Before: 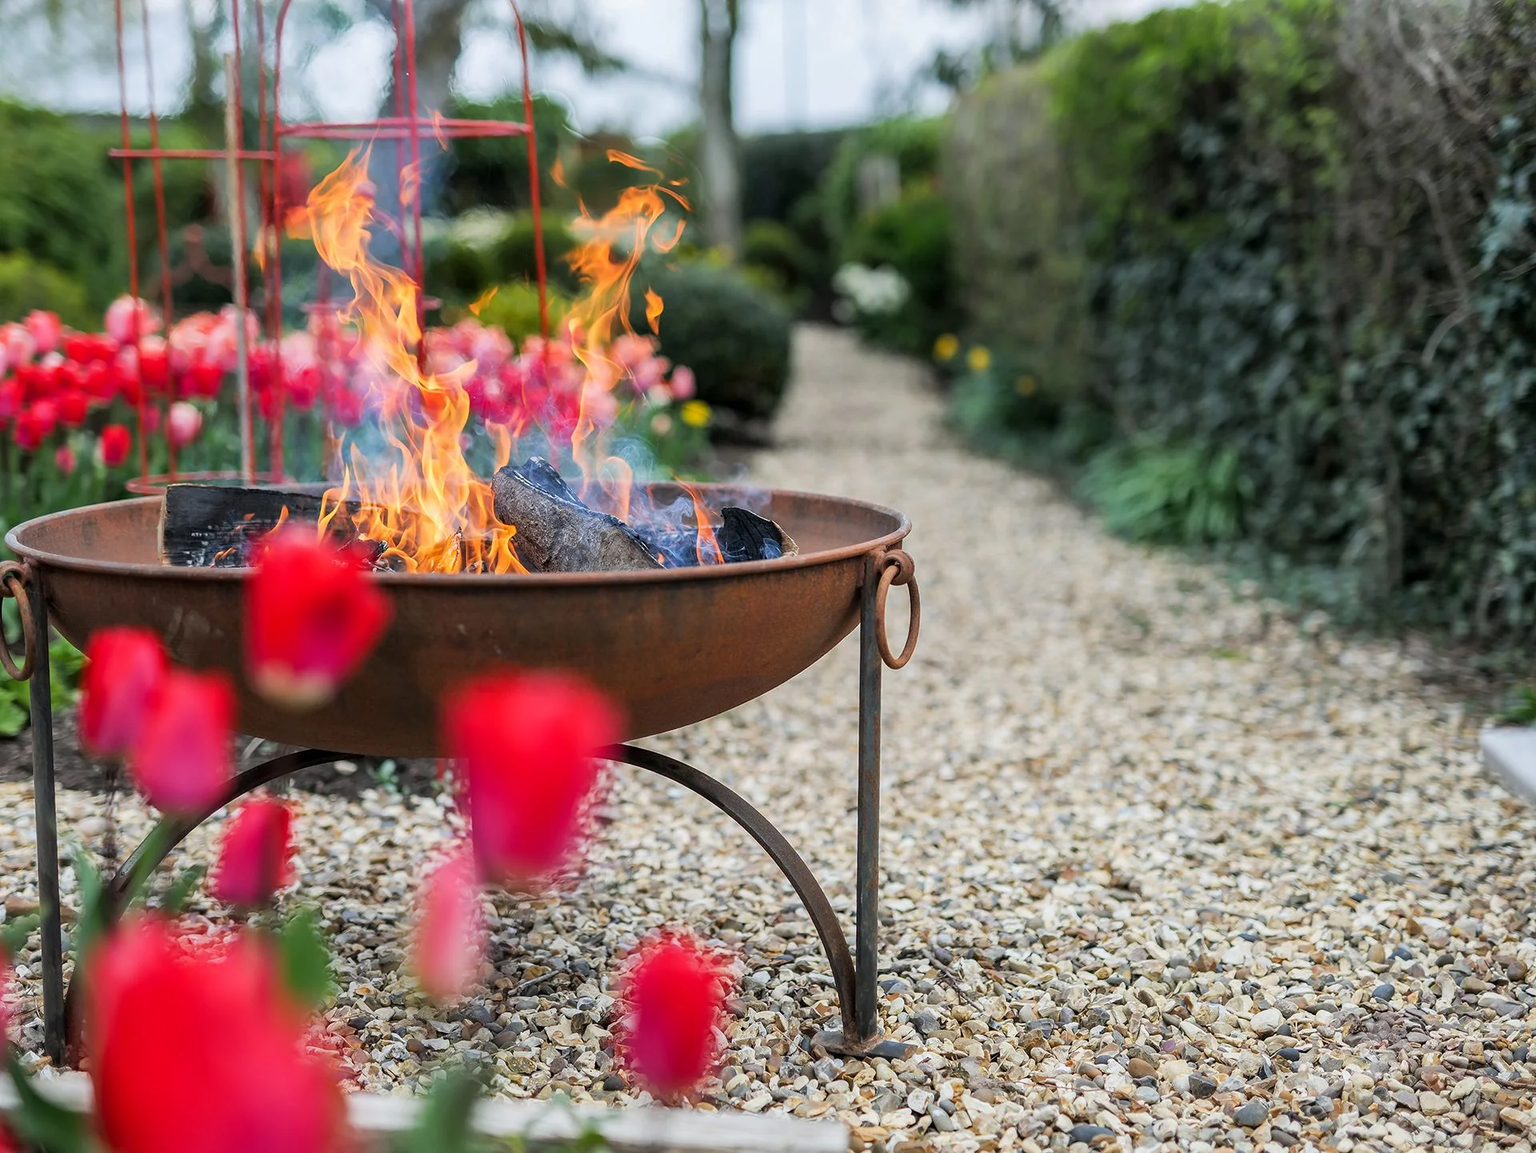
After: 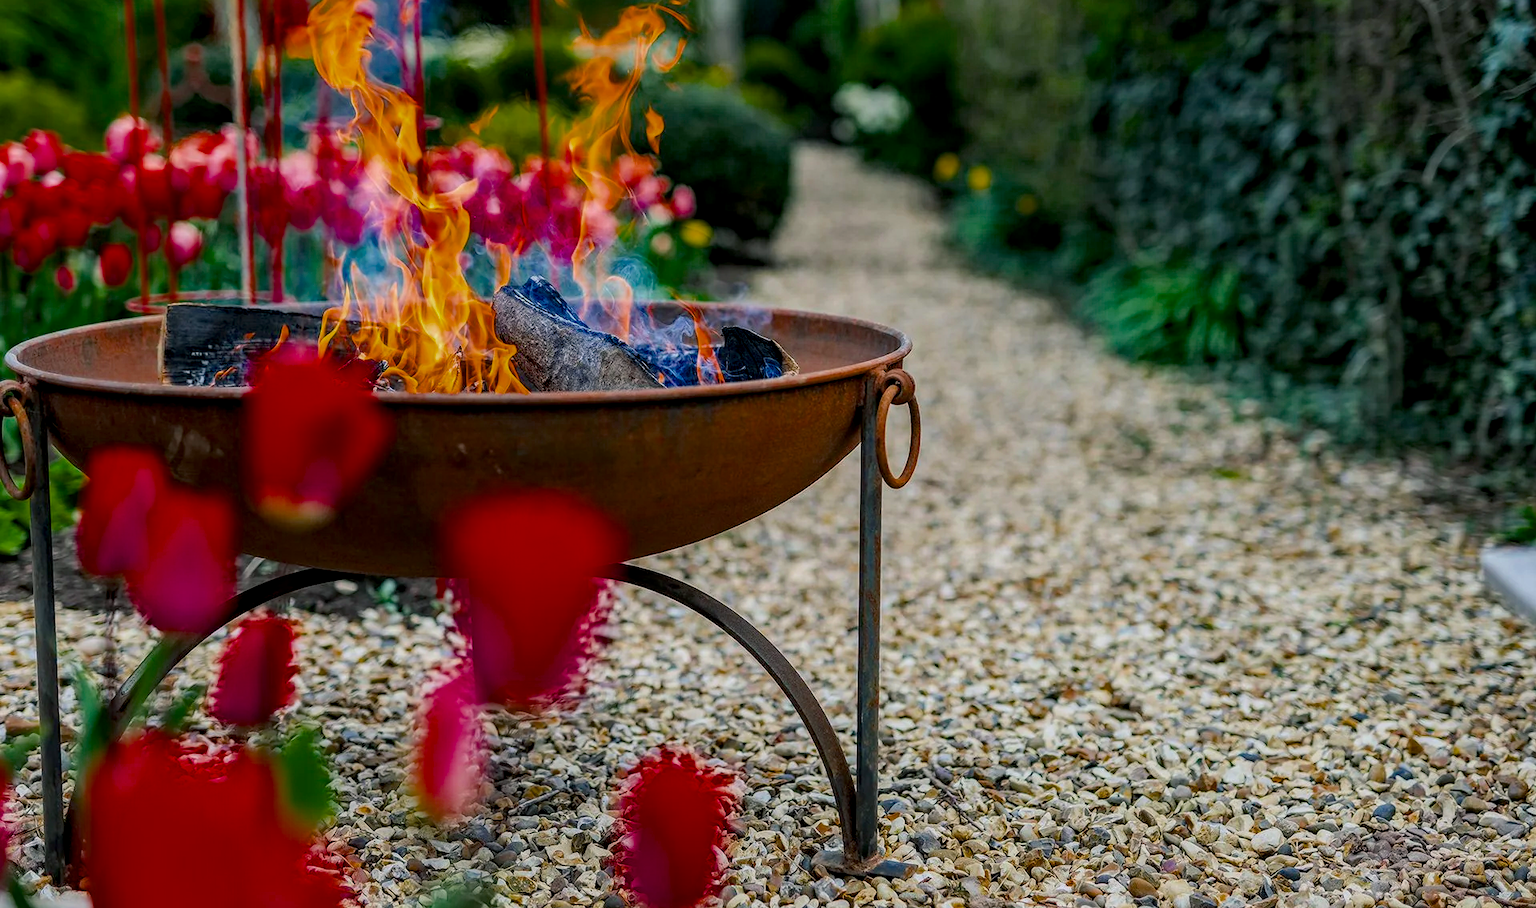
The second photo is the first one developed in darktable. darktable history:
exposure: exposure -0.486 EV, compensate exposure bias true, compensate highlight preservation false
local contrast: detail 130%
crop and rotate: top 15.717%, bottom 5.508%
haze removal: compatibility mode true, adaptive false
color balance rgb: shadows lift › chroma 2.041%, shadows lift › hue 219.46°, perceptual saturation grading › global saturation 32.963%, global vibrance 16.344%, saturation formula JzAzBz (2021)
